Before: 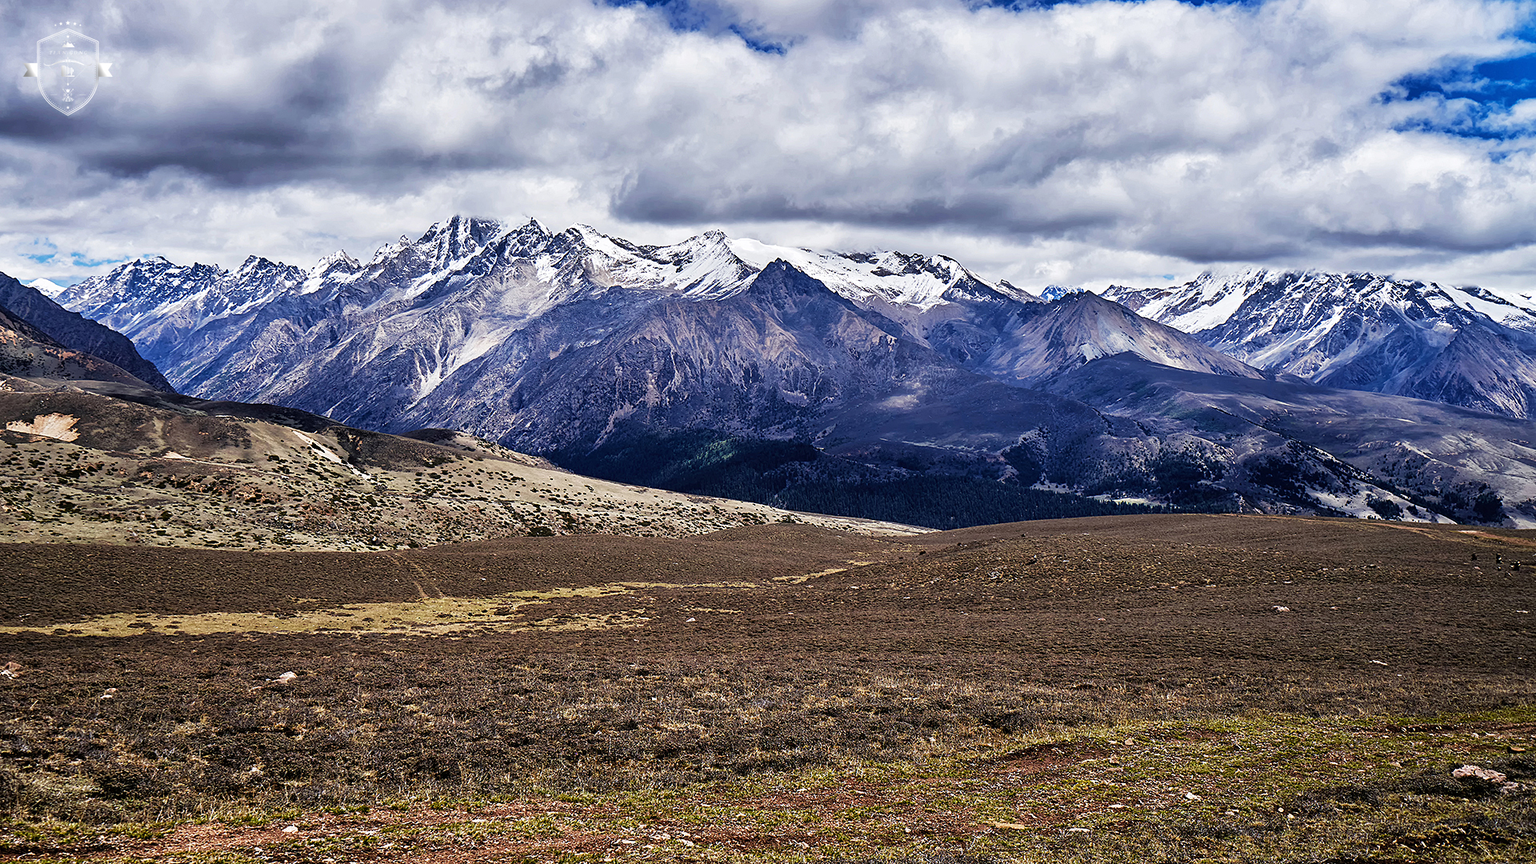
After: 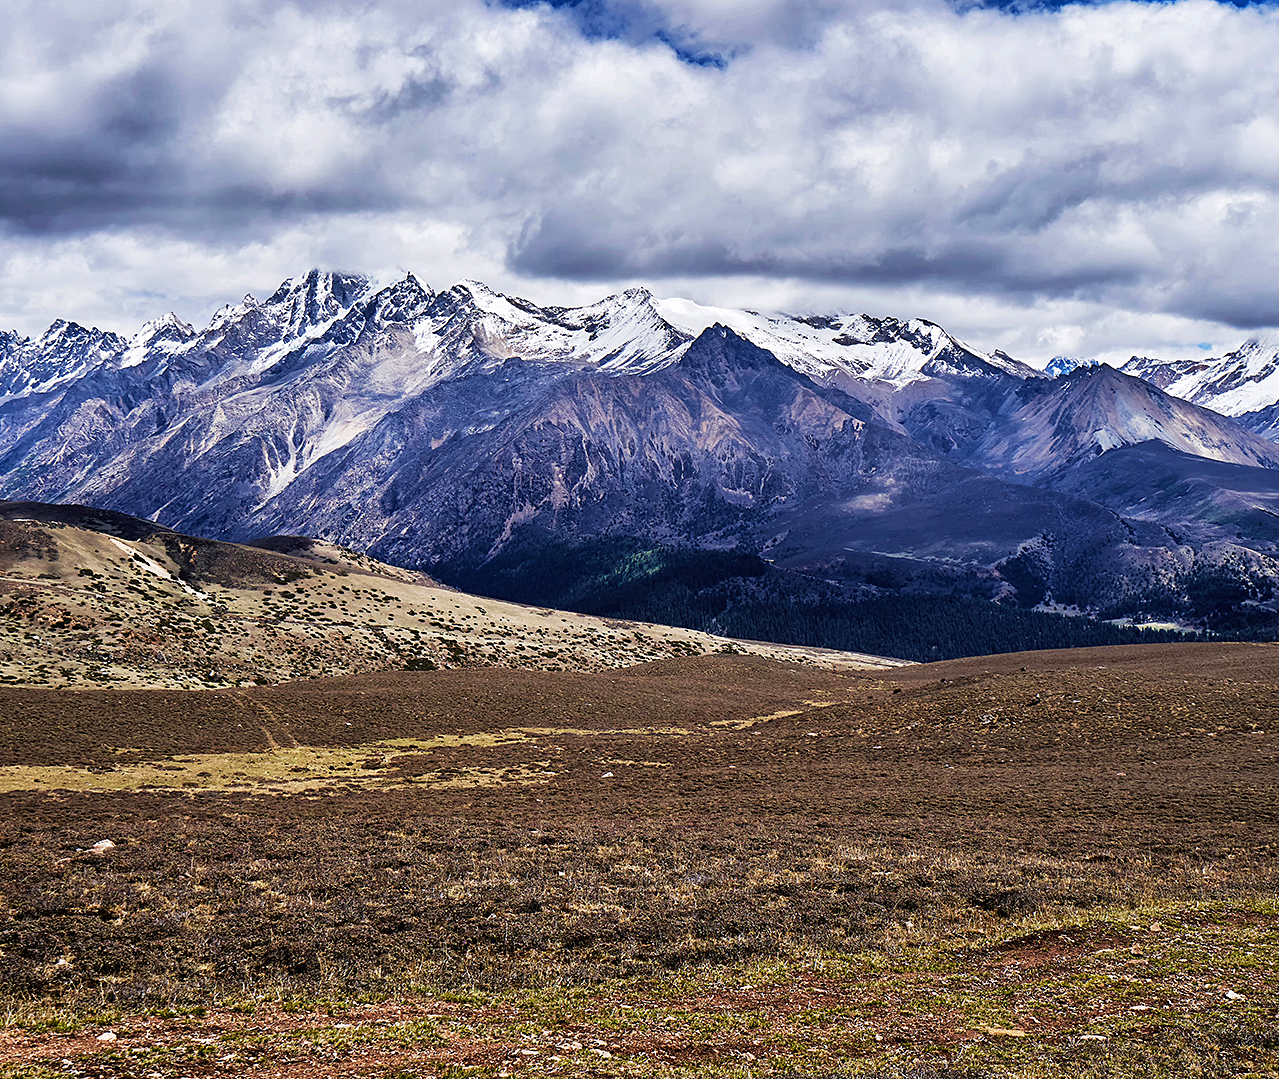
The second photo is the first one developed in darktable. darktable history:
crop and rotate: left 13.371%, right 20.012%
velvia: on, module defaults
